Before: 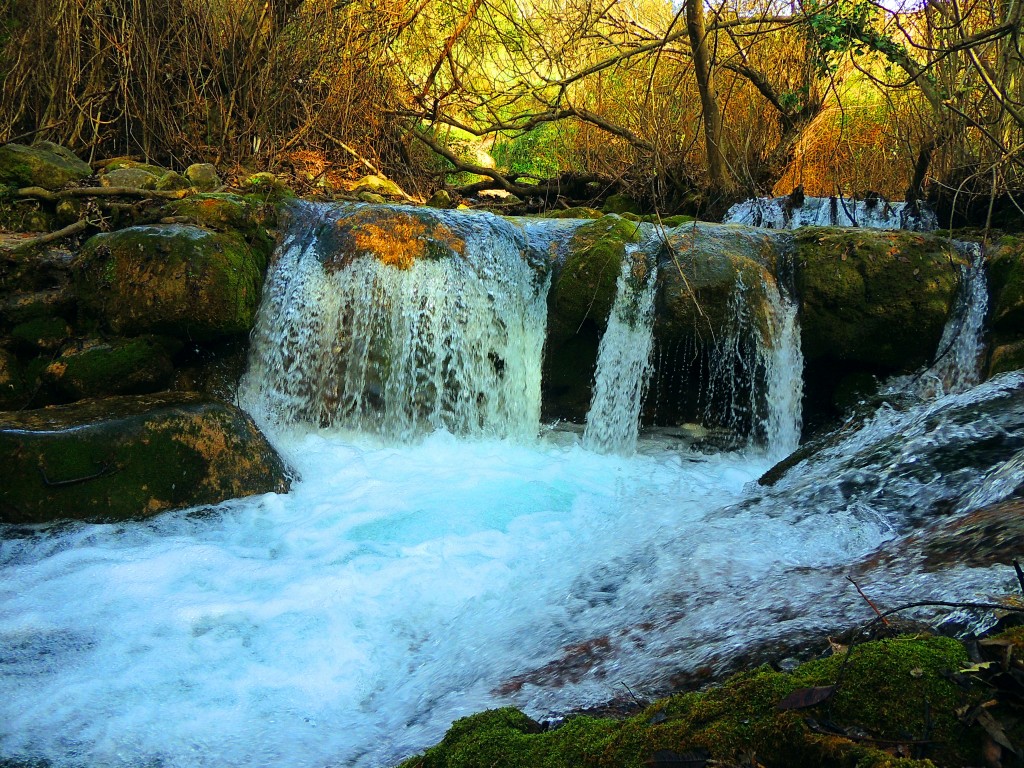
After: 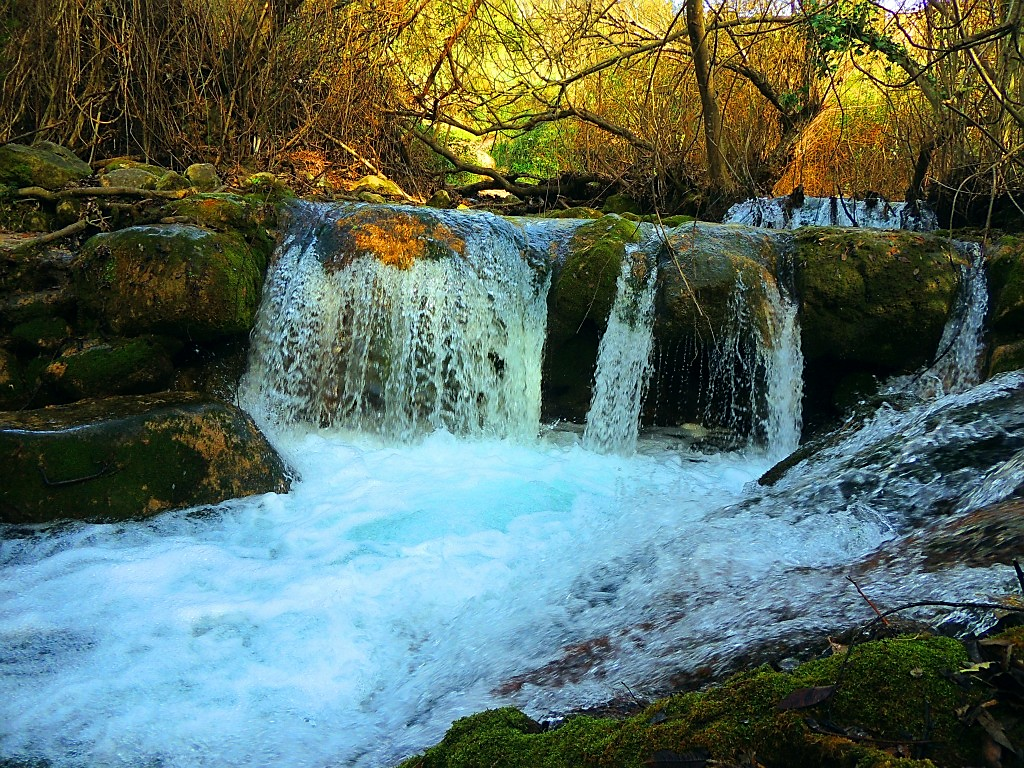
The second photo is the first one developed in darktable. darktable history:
shadows and highlights: radius 333.46, shadows 63.67, highlights 5.03, compress 88.15%, shadows color adjustment 99.17%, highlights color adjustment 0.026%, soften with gaussian
sharpen: radius 1.487, amount 0.392, threshold 1.673
